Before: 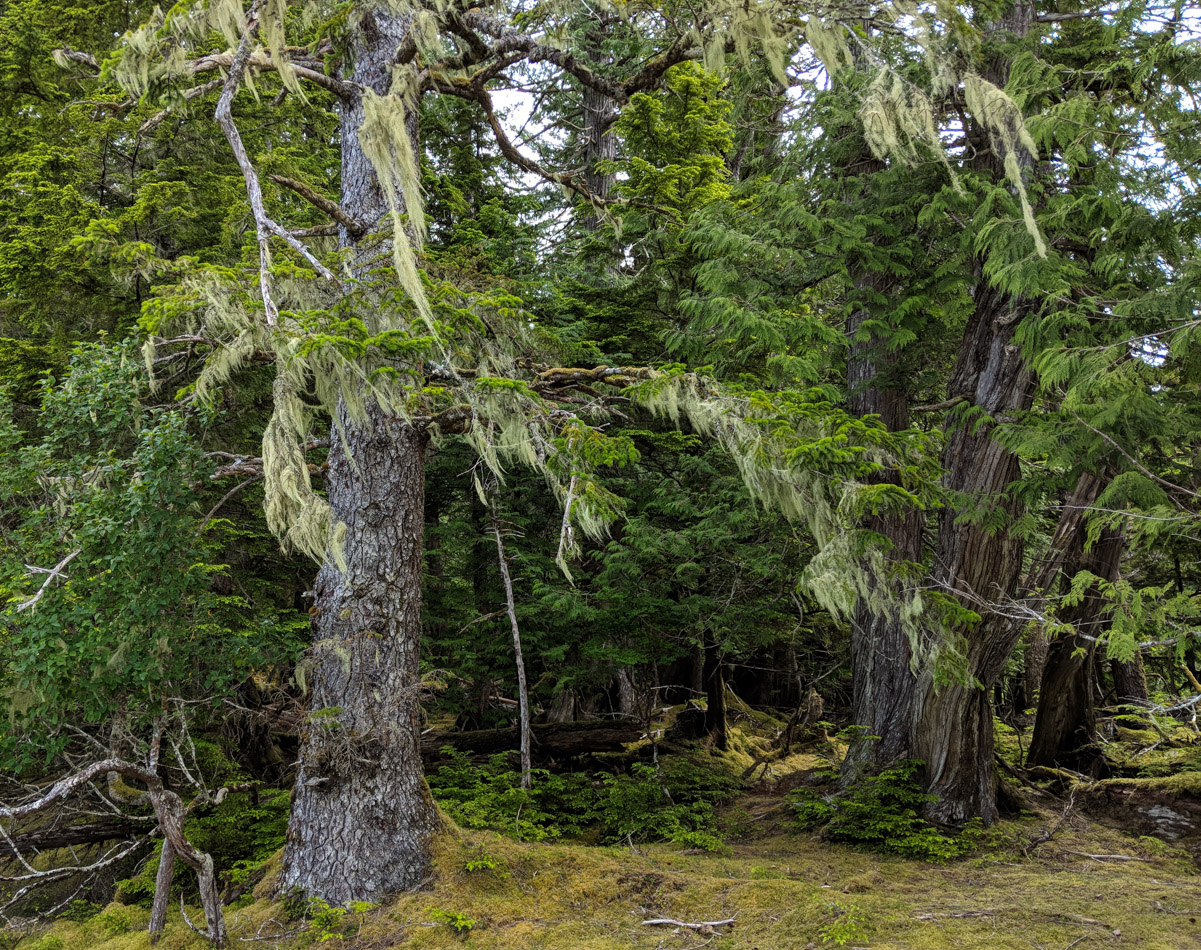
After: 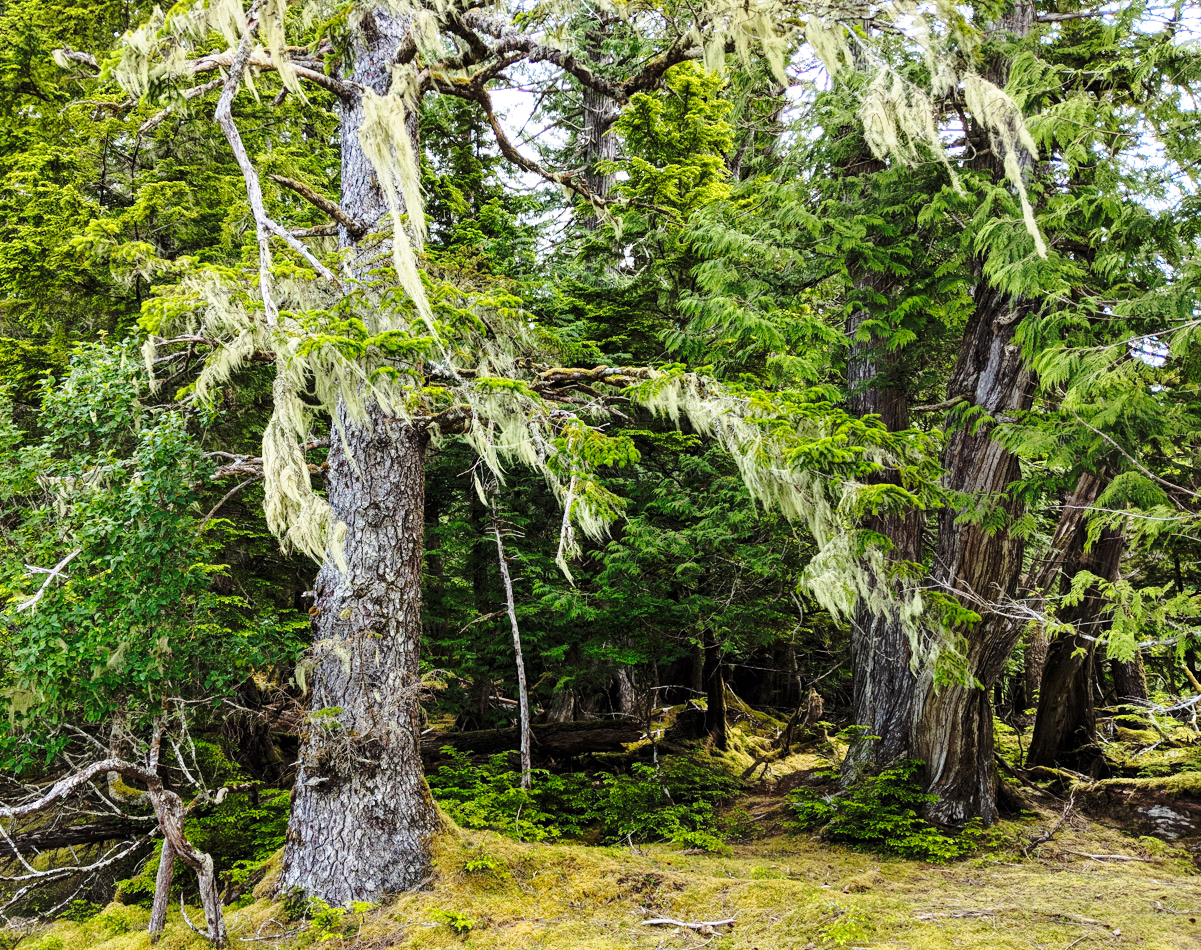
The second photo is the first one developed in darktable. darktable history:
base curve: curves: ch0 [(0, 0) (0.032, 0.037) (0.105, 0.228) (0.435, 0.76) (0.856, 0.983) (1, 1)], preserve colors none
tone curve: curves: ch0 [(0, 0) (0.003, 0.003) (0.011, 0.012) (0.025, 0.026) (0.044, 0.046) (0.069, 0.072) (0.1, 0.104) (0.136, 0.141) (0.177, 0.184) (0.224, 0.233) (0.277, 0.288) (0.335, 0.348) (0.399, 0.414) (0.468, 0.486) (0.543, 0.564) (0.623, 0.647) (0.709, 0.736) (0.801, 0.831) (0.898, 0.921) (1, 1)], preserve colors none
